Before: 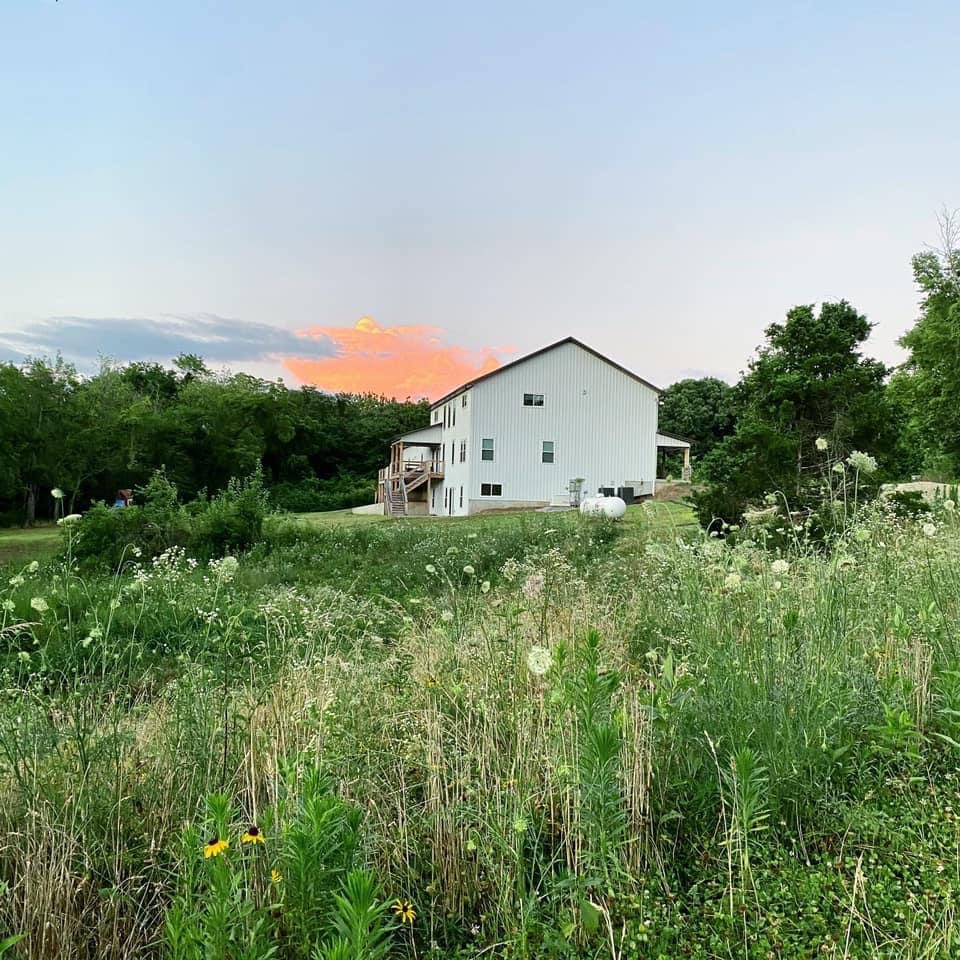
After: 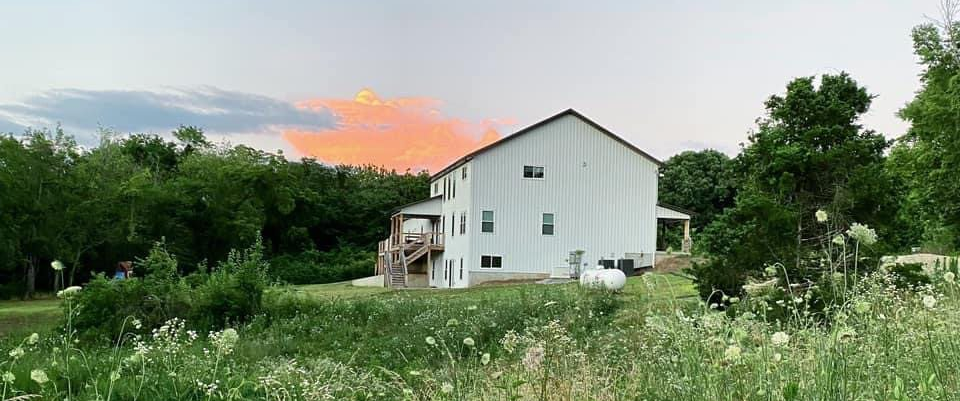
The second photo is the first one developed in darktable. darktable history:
crop and rotate: top 23.84%, bottom 34.294%
base curve: curves: ch0 [(0, 0) (0.303, 0.277) (1, 1)]
